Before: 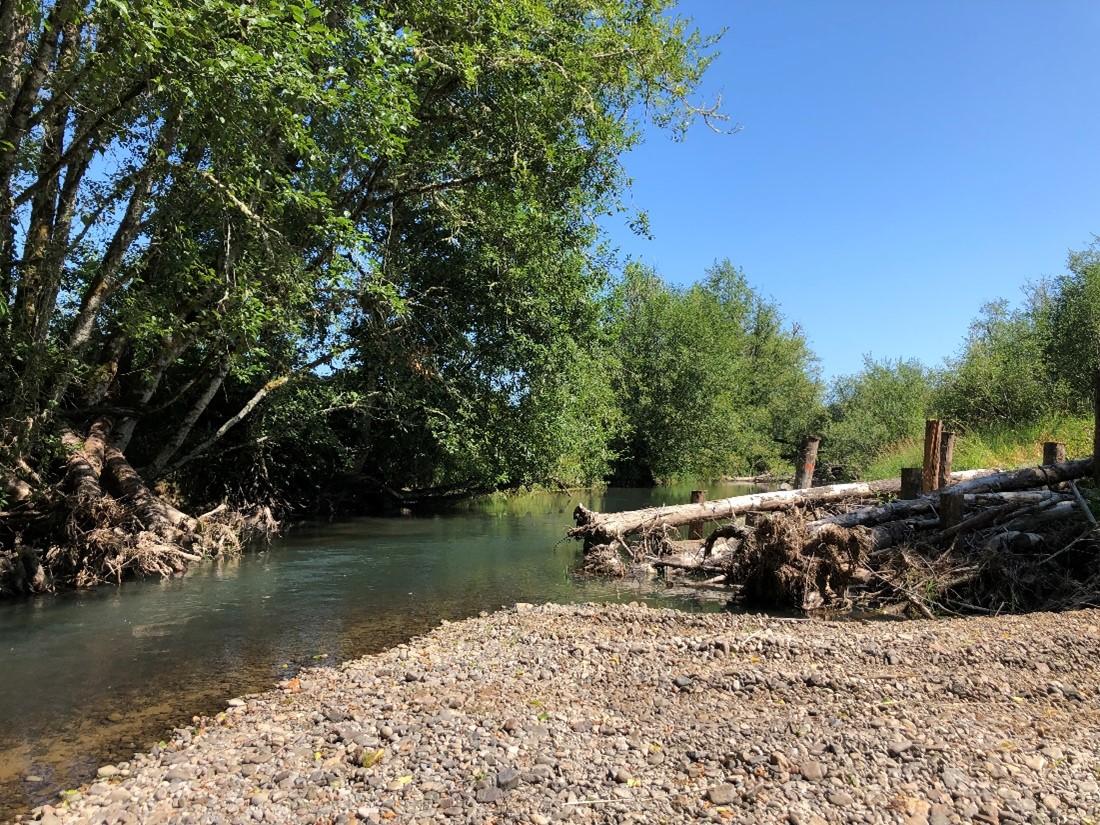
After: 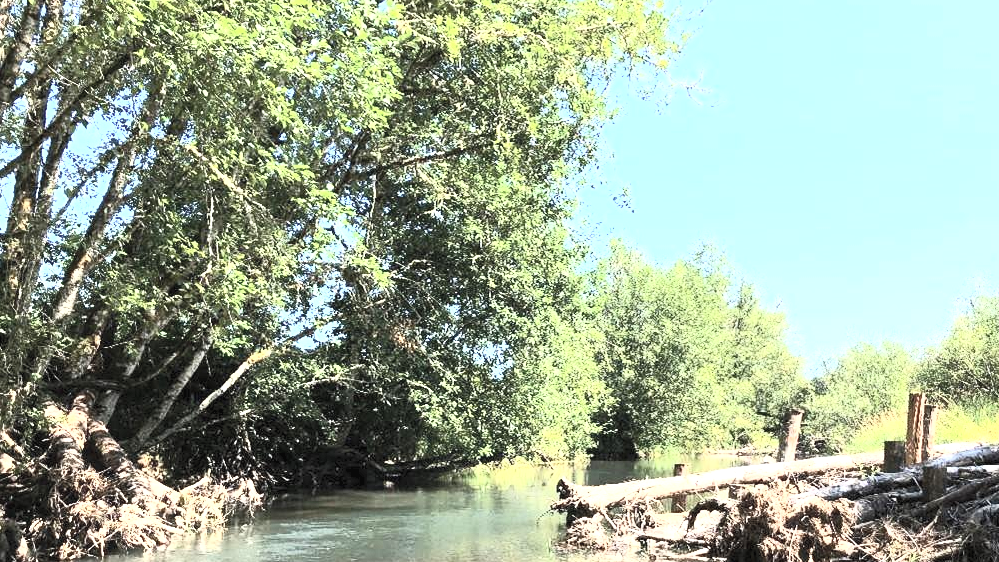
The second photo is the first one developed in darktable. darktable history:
contrast brightness saturation: contrast 0.44, brightness 0.561, saturation -0.197
crop: left 1.618%, top 3.37%, right 7.54%, bottom 28.489%
exposure: black level correction 0, exposure 1.291 EV, compensate exposure bias true, compensate highlight preservation false
local contrast: highlights 106%, shadows 100%, detail 120%, midtone range 0.2
